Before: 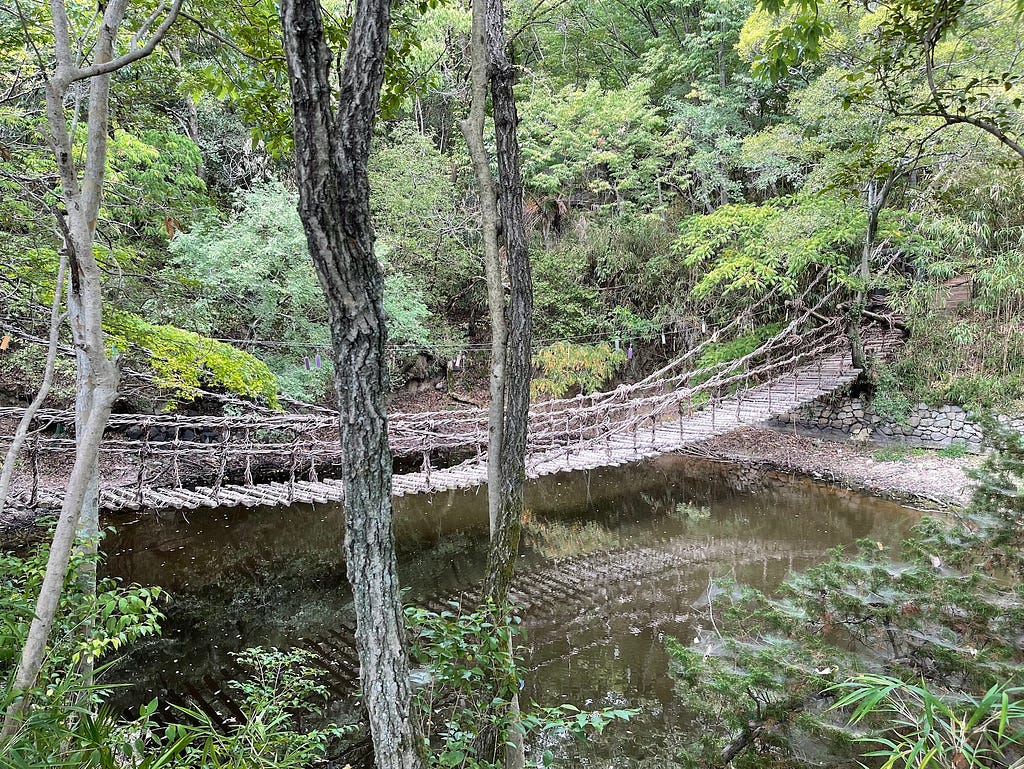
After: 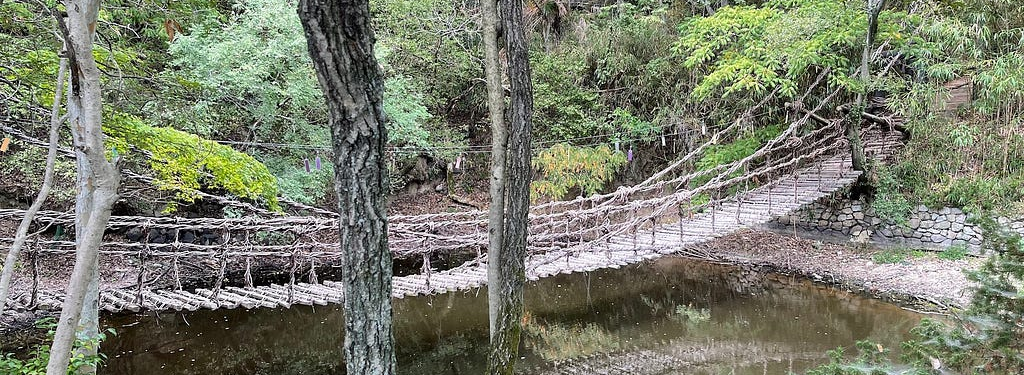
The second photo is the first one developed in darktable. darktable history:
crop and rotate: top 25.915%, bottom 25.211%
